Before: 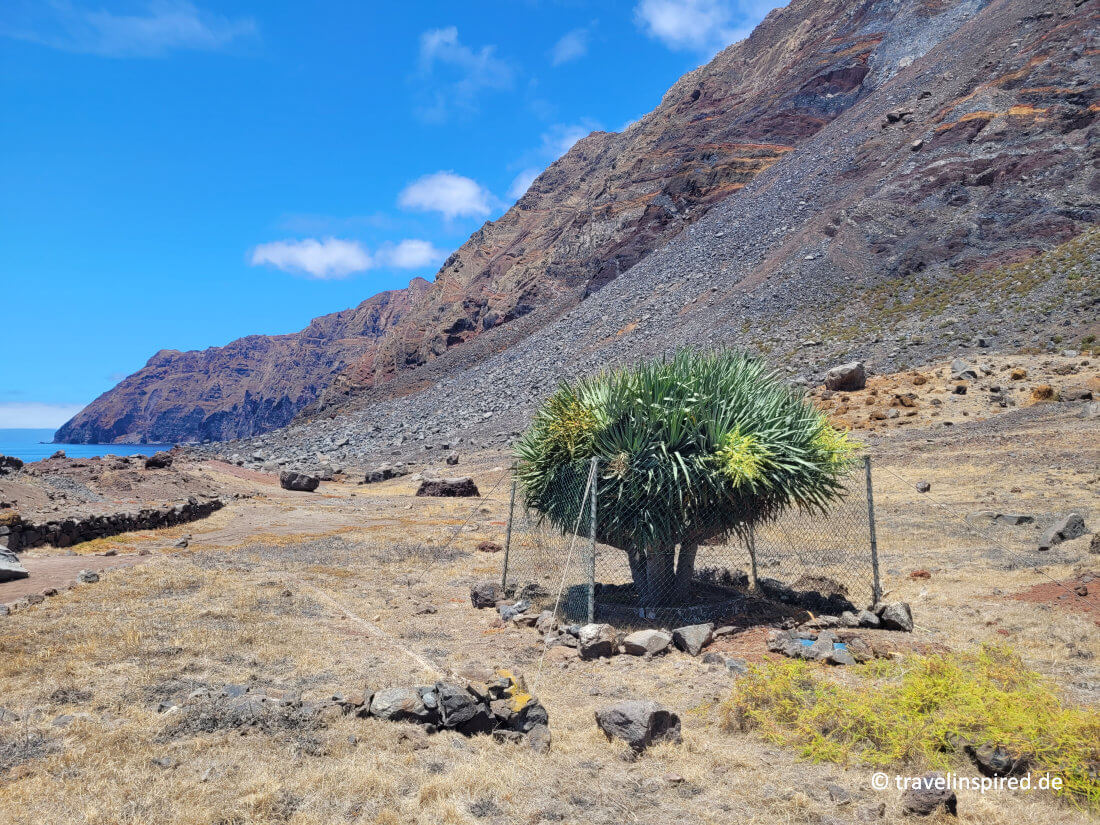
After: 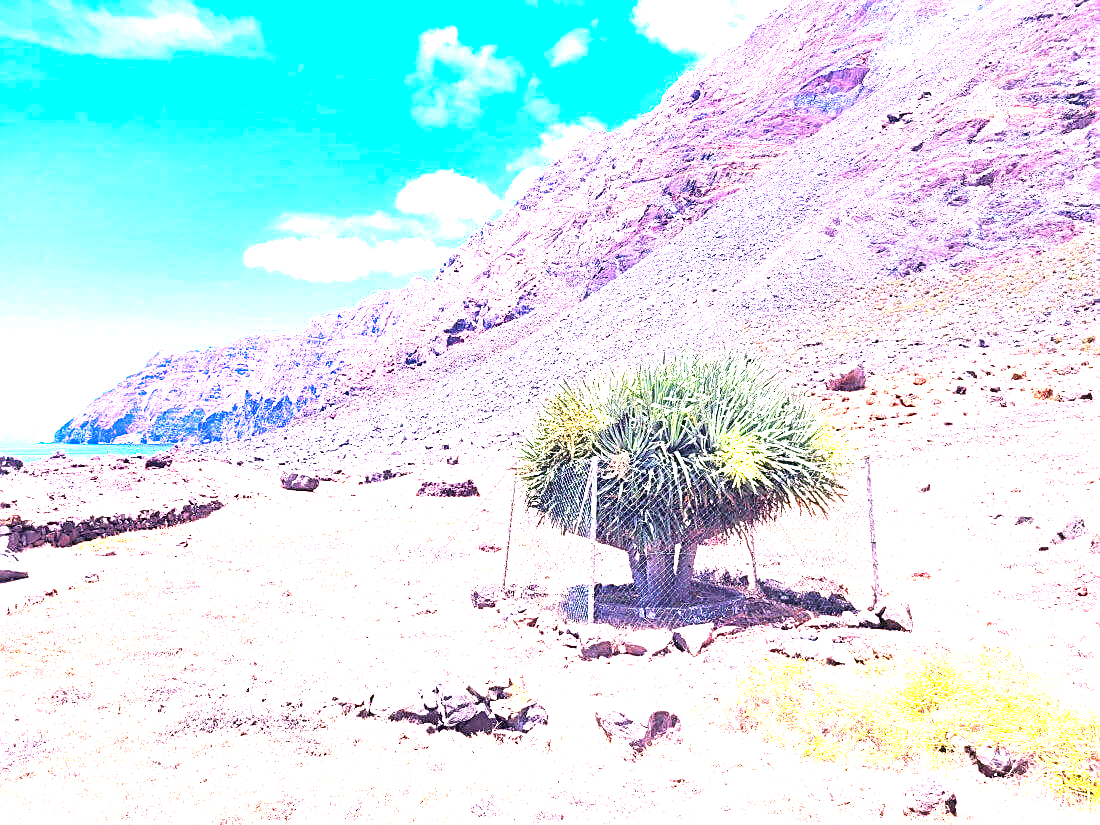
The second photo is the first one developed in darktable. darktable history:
sharpen: on, module defaults
contrast brightness saturation: contrast 0.063, brightness -0.009, saturation -0.216
color correction: highlights a* 19.12, highlights b* -11.18, saturation 1.66
exposure: exposure 3.091 EV, compensate exposure bias true, compensate highlight preservation false
